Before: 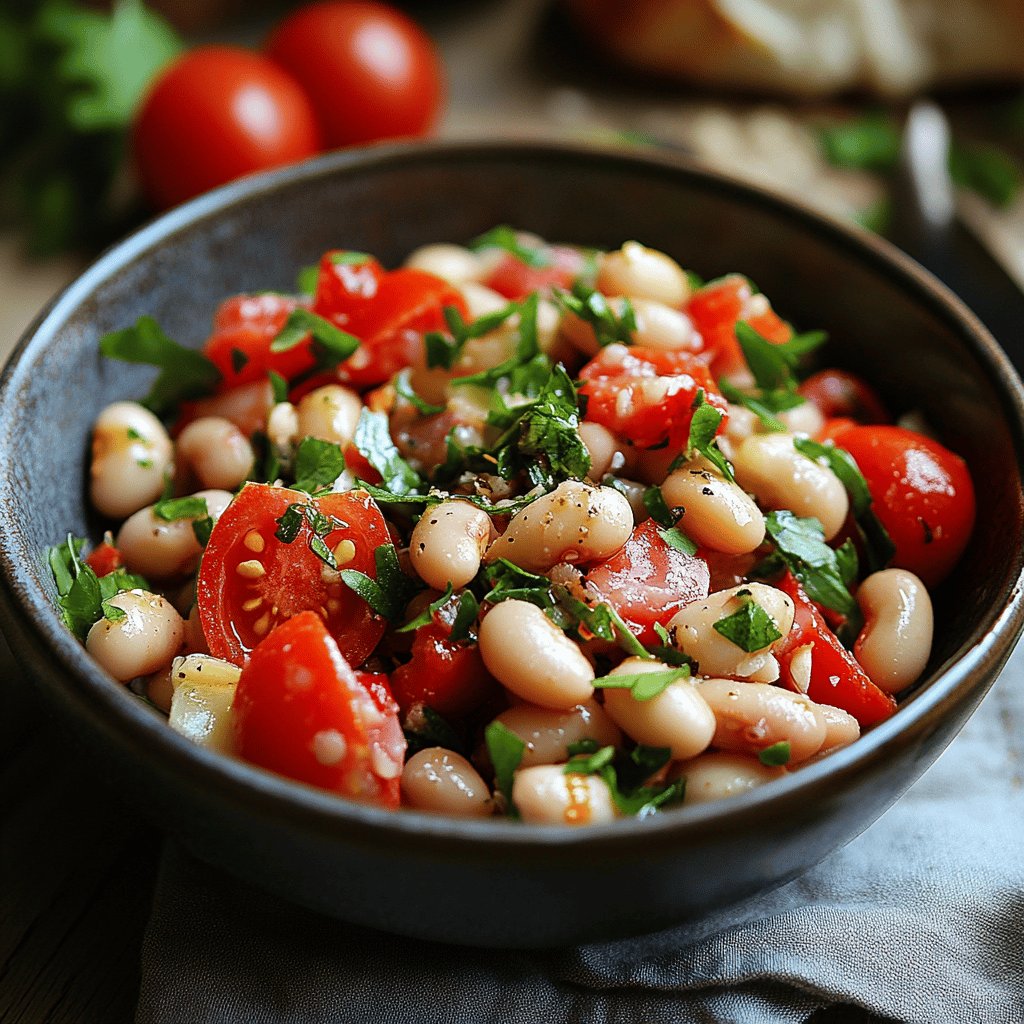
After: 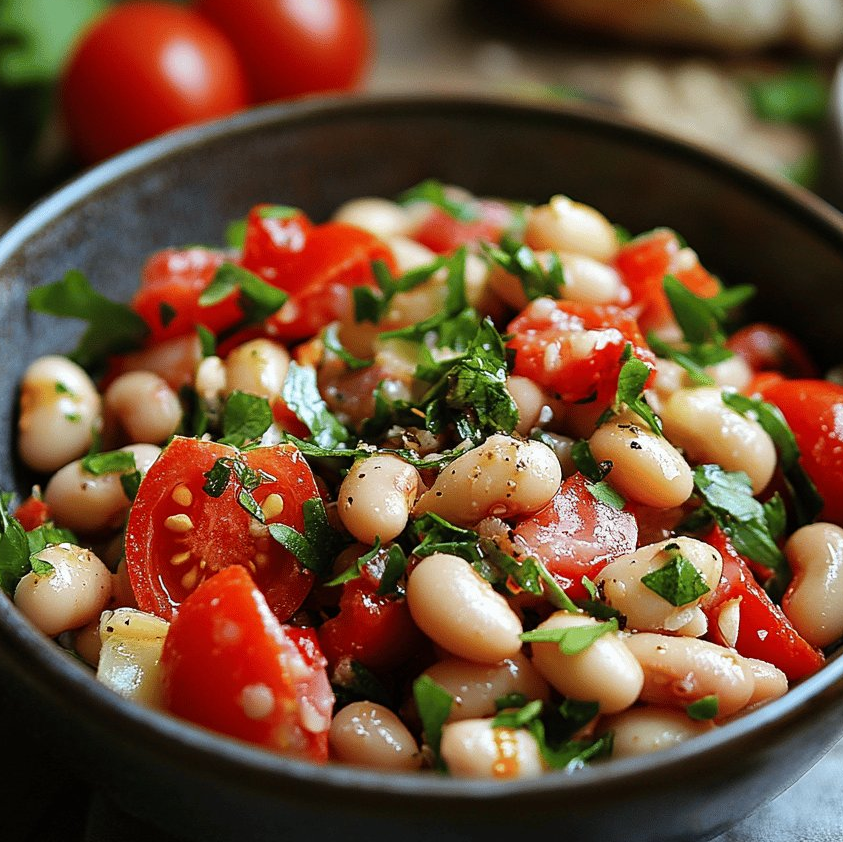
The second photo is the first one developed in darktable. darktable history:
crop and rotate: left 7.073%, top 4.545%, right 10.56%, bottom 13.187%
